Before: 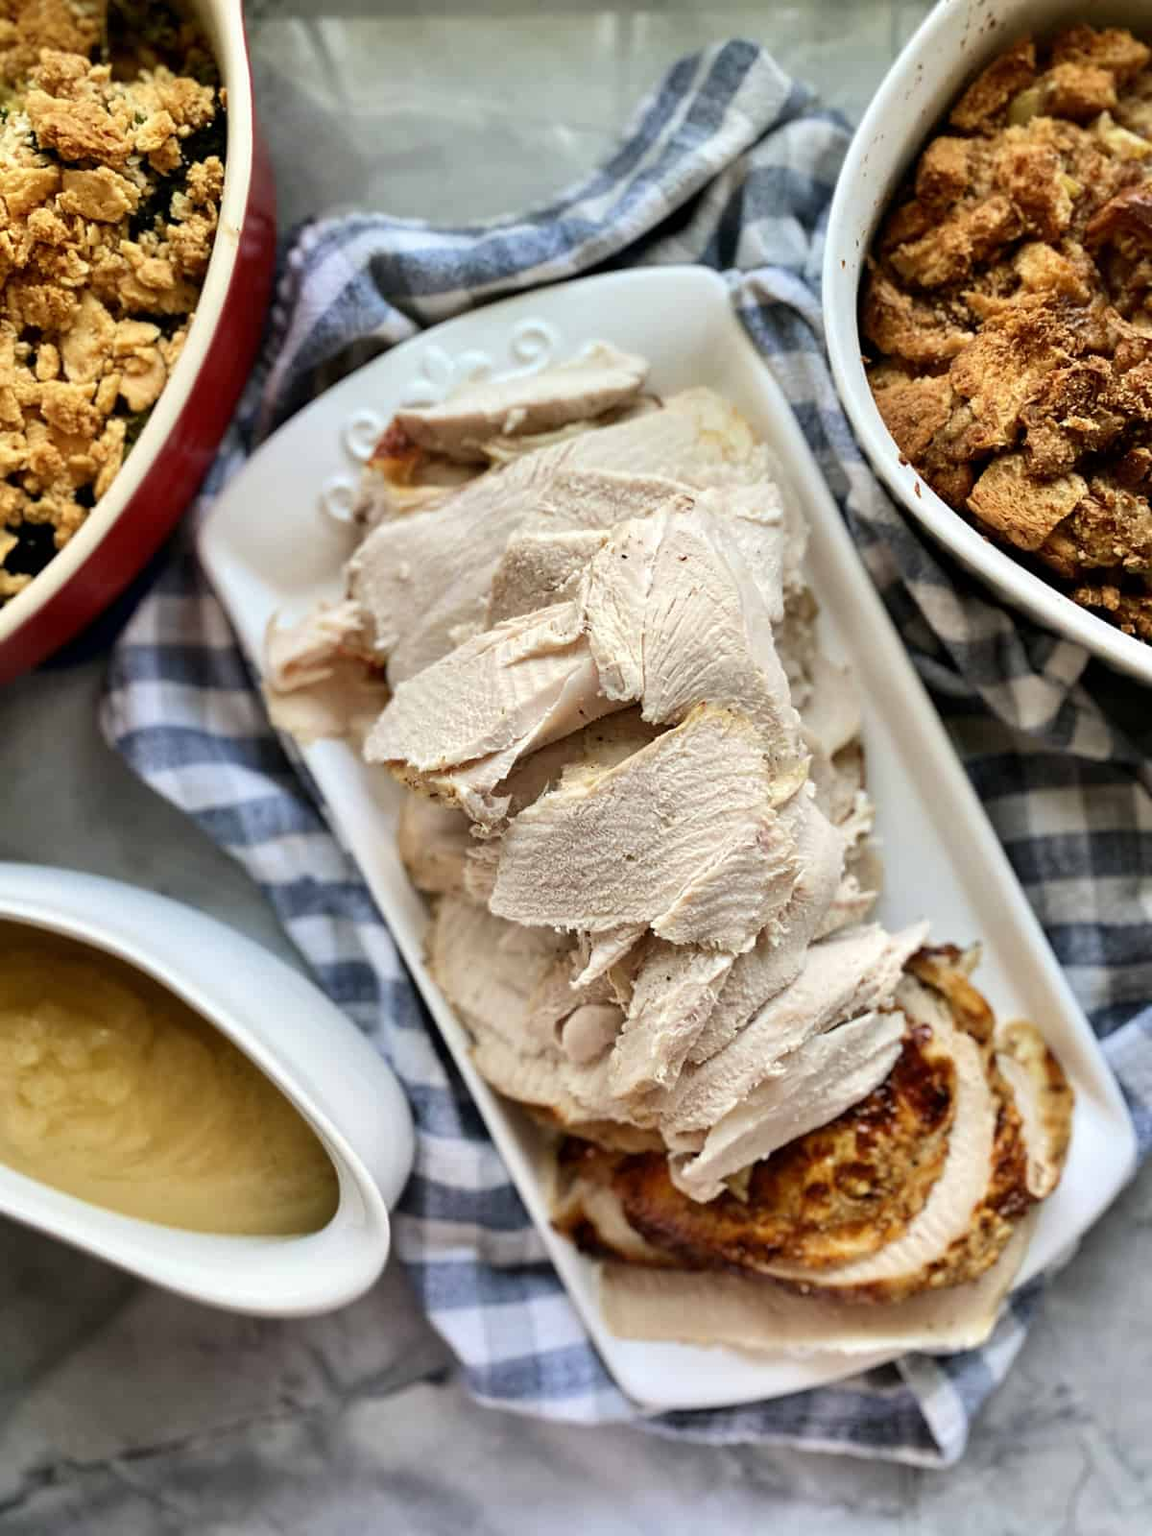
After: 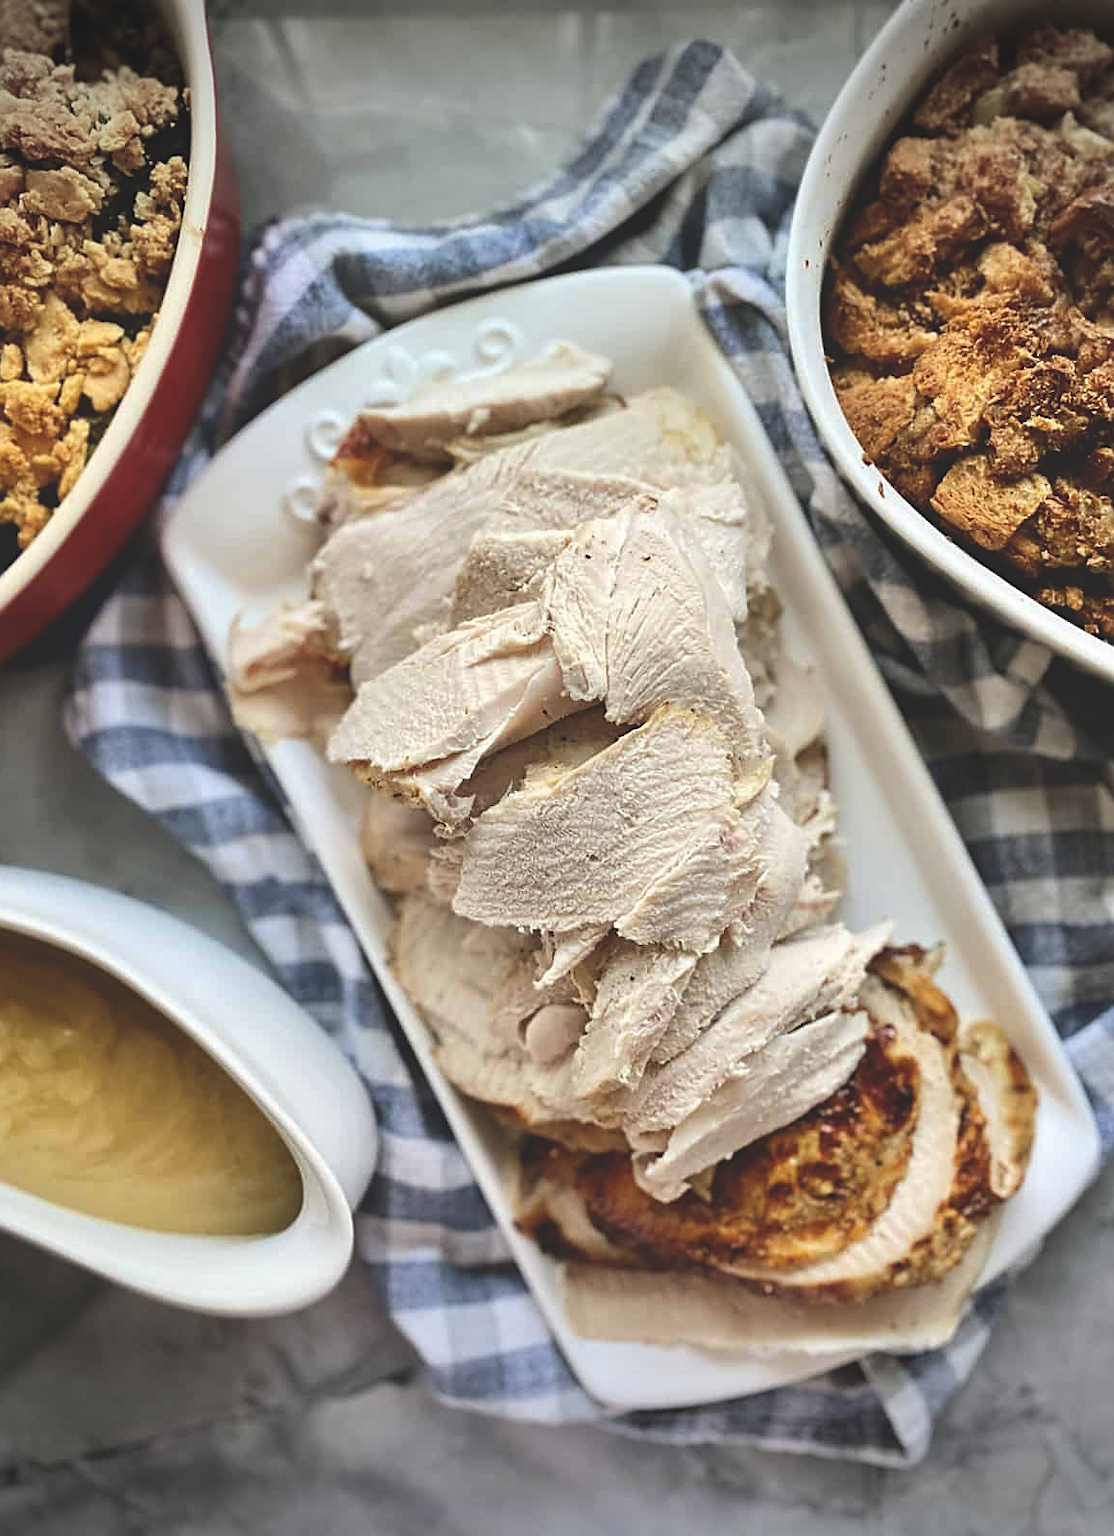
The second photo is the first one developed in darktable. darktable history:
crop and rotate: left 3.195%
exposure: black level correction -0.022, exposure -0.032 EV, compensate exposure bias true, compensate highlight preservation false
sharpen: on, module defaults
vignetting: fall-off start 100.16%, width/height ratio 1.31, unbound false
